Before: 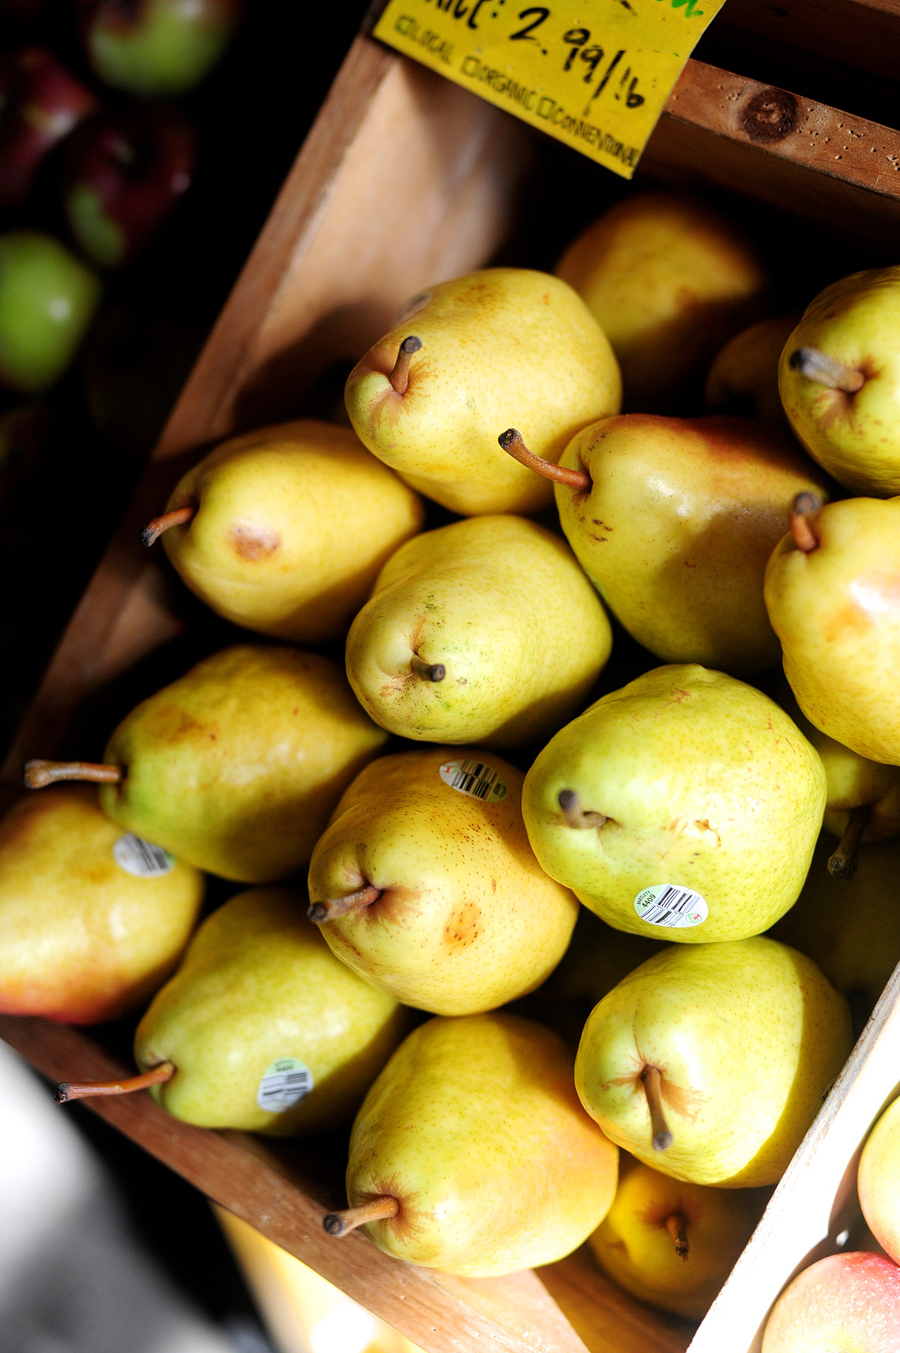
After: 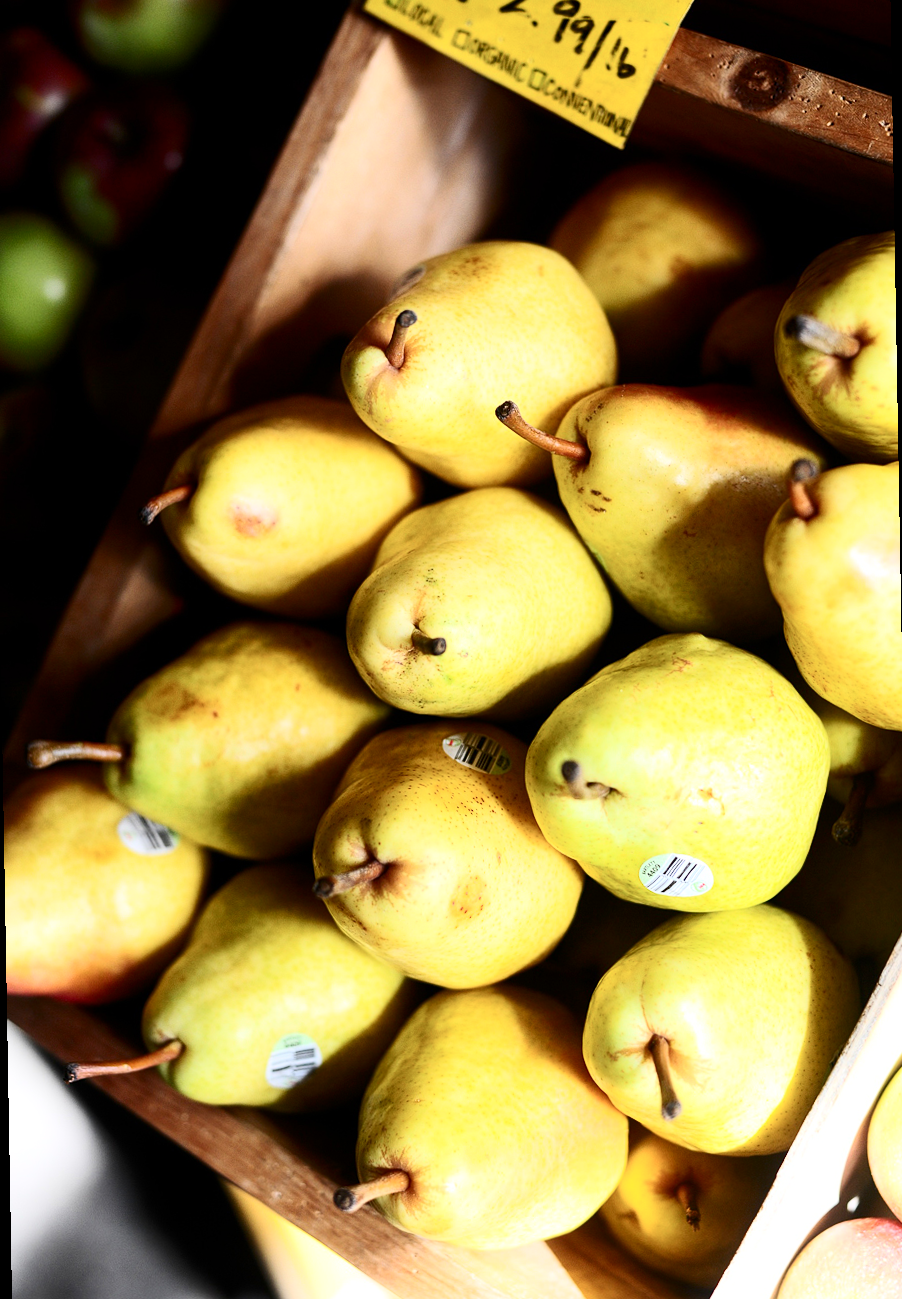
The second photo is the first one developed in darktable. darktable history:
rotate and perspective: rotation -1°, crop left 0.011, crop right 0.989, crop top 0.025, crop bottom 0.975
contrast brightness saturation: contrast 0.39, brightness 0.1
